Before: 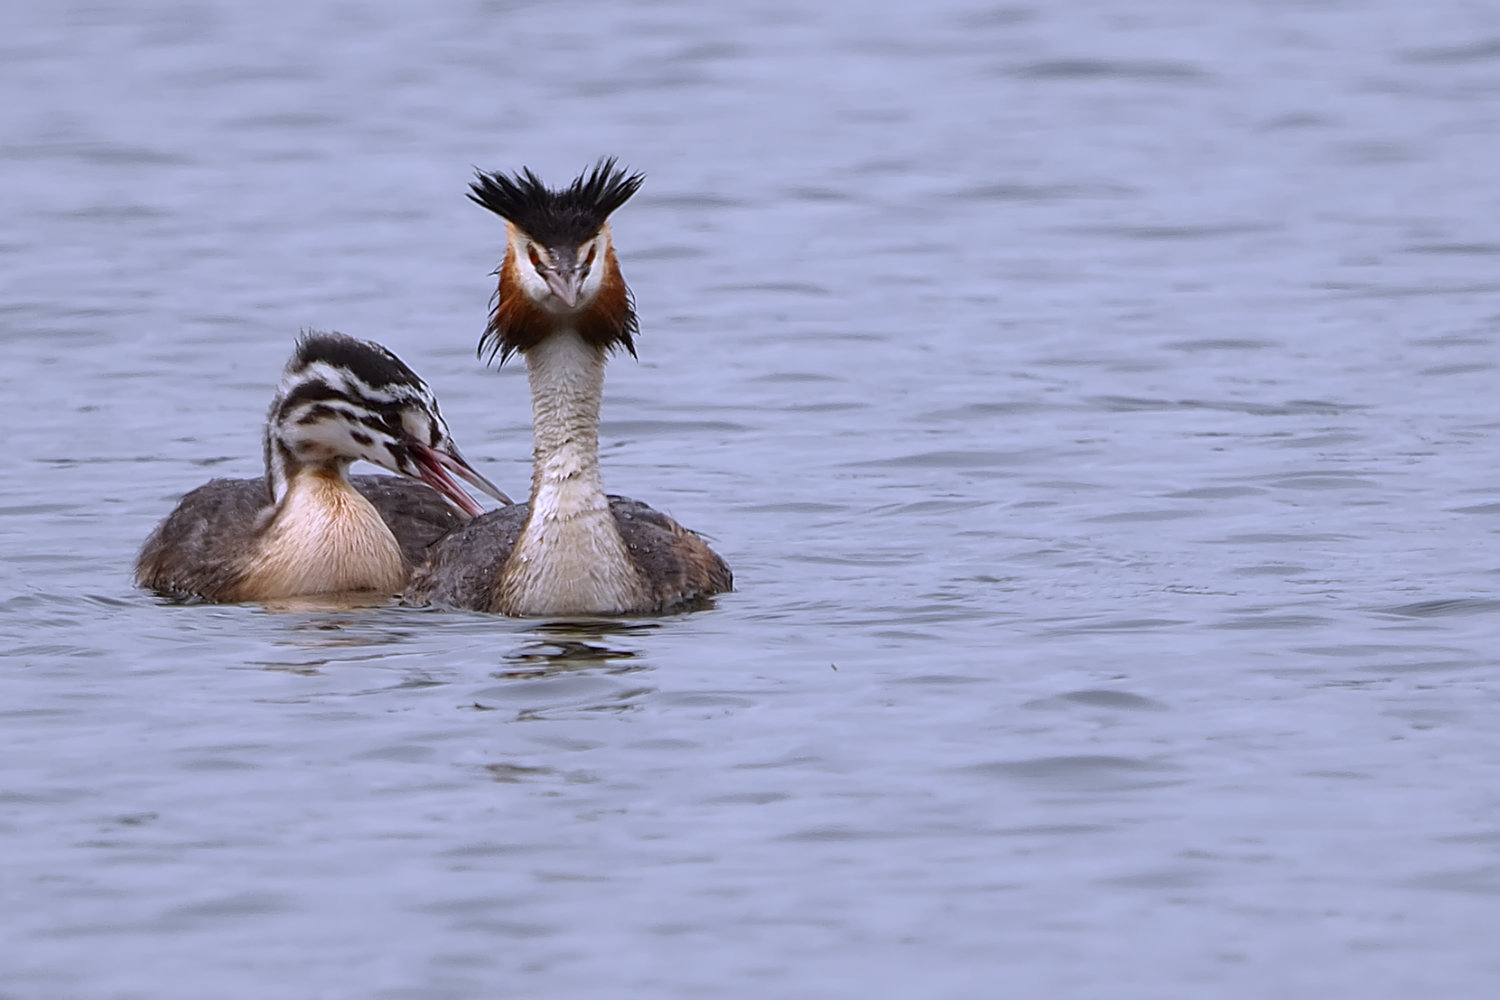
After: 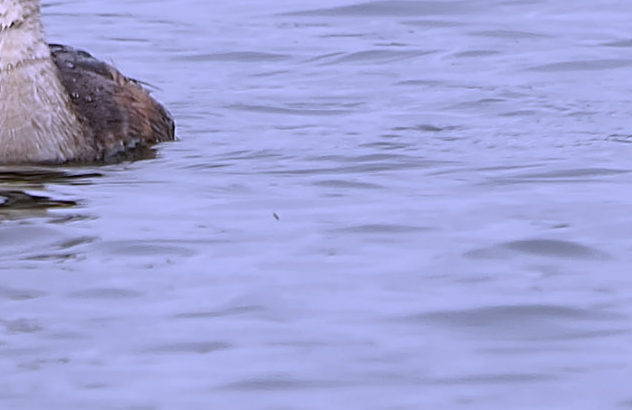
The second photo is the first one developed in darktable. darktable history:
white balance: red 1.004, blue 1.096
crop: left 37.221%, top 45.169%, right 20.63%, bottom 13.777%
